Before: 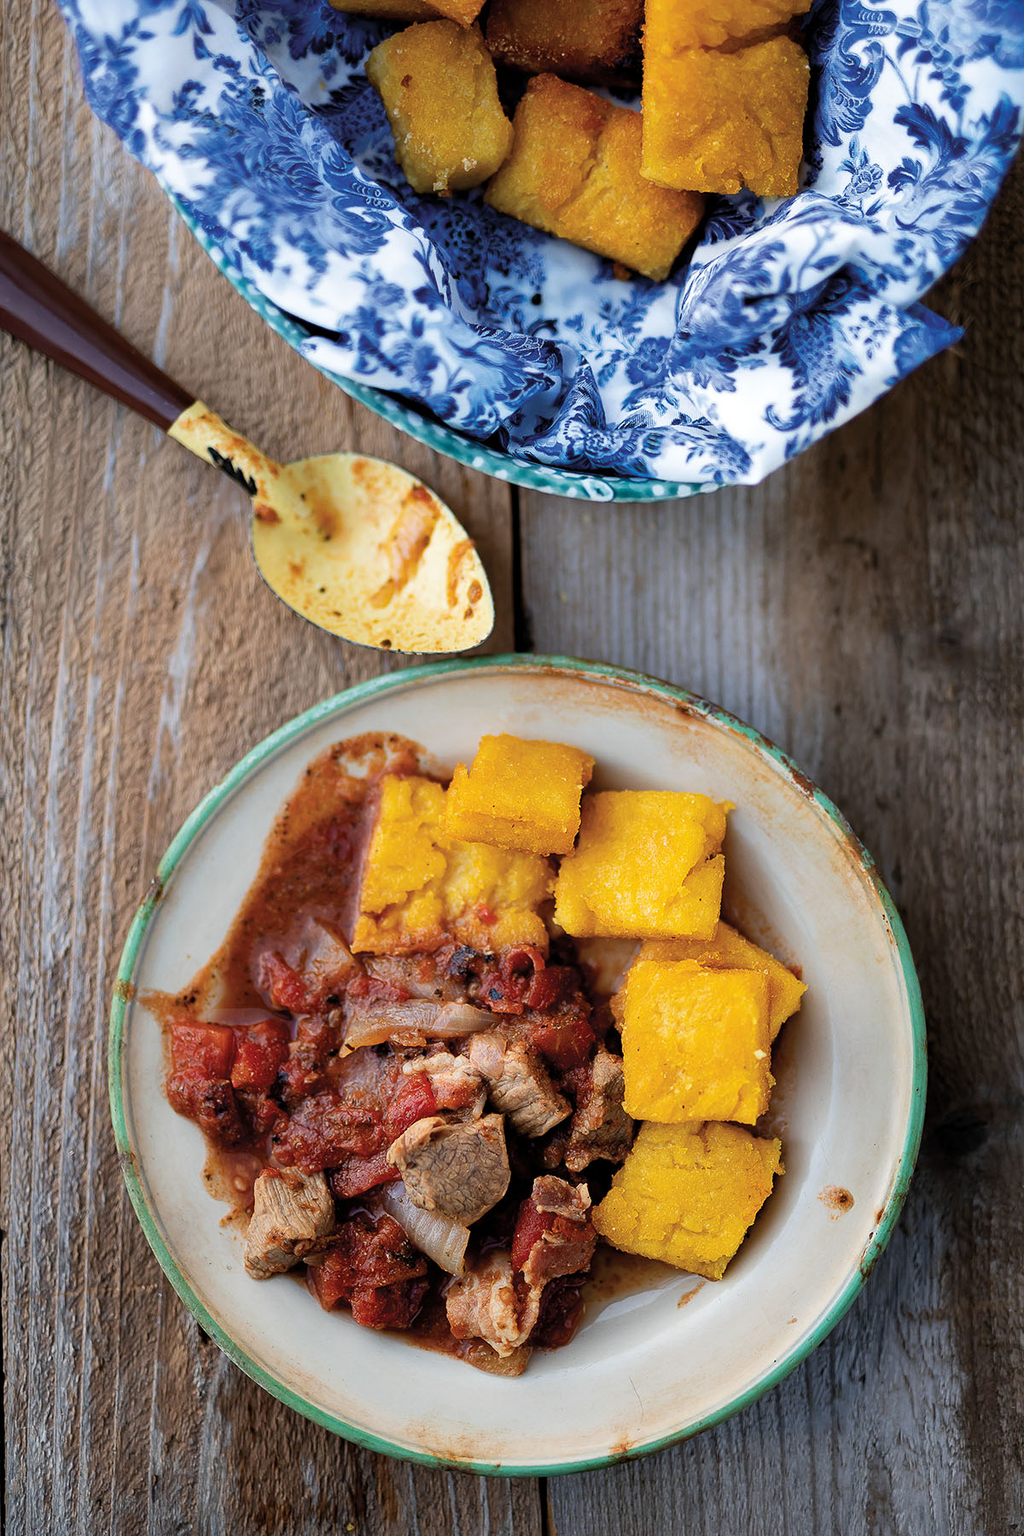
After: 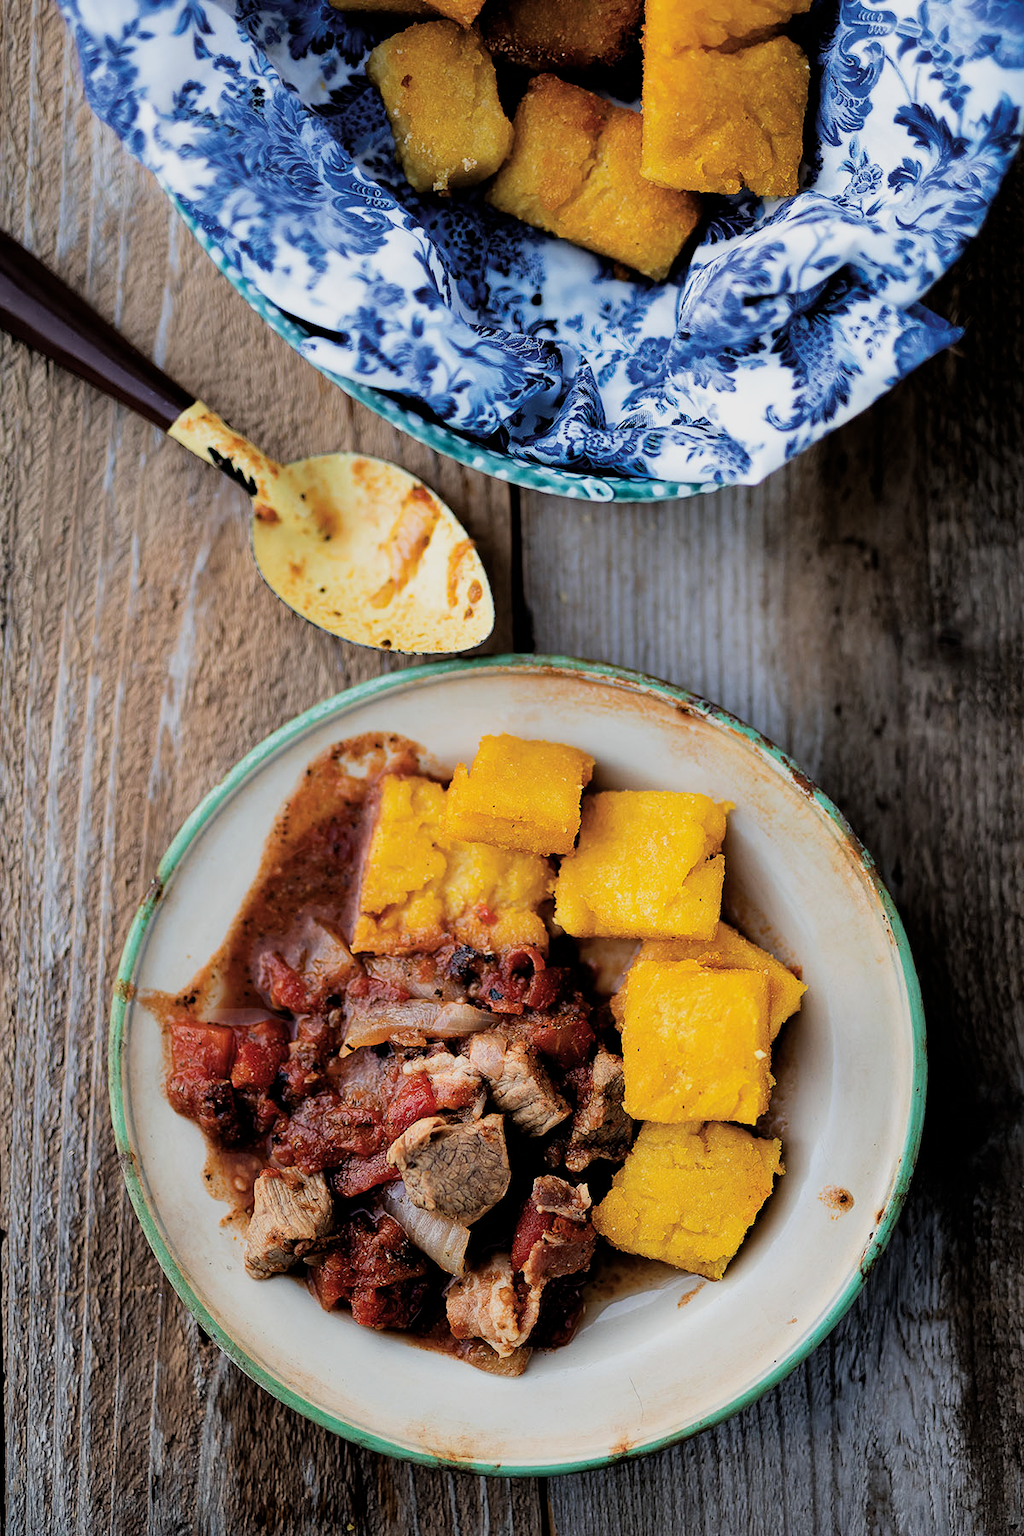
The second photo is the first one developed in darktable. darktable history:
filmic rgb: black relative exposure -5 EV, white relative exposure 3.5 EV, hardness 3.19, contrast 1.2, highlights saturation mix -30%
